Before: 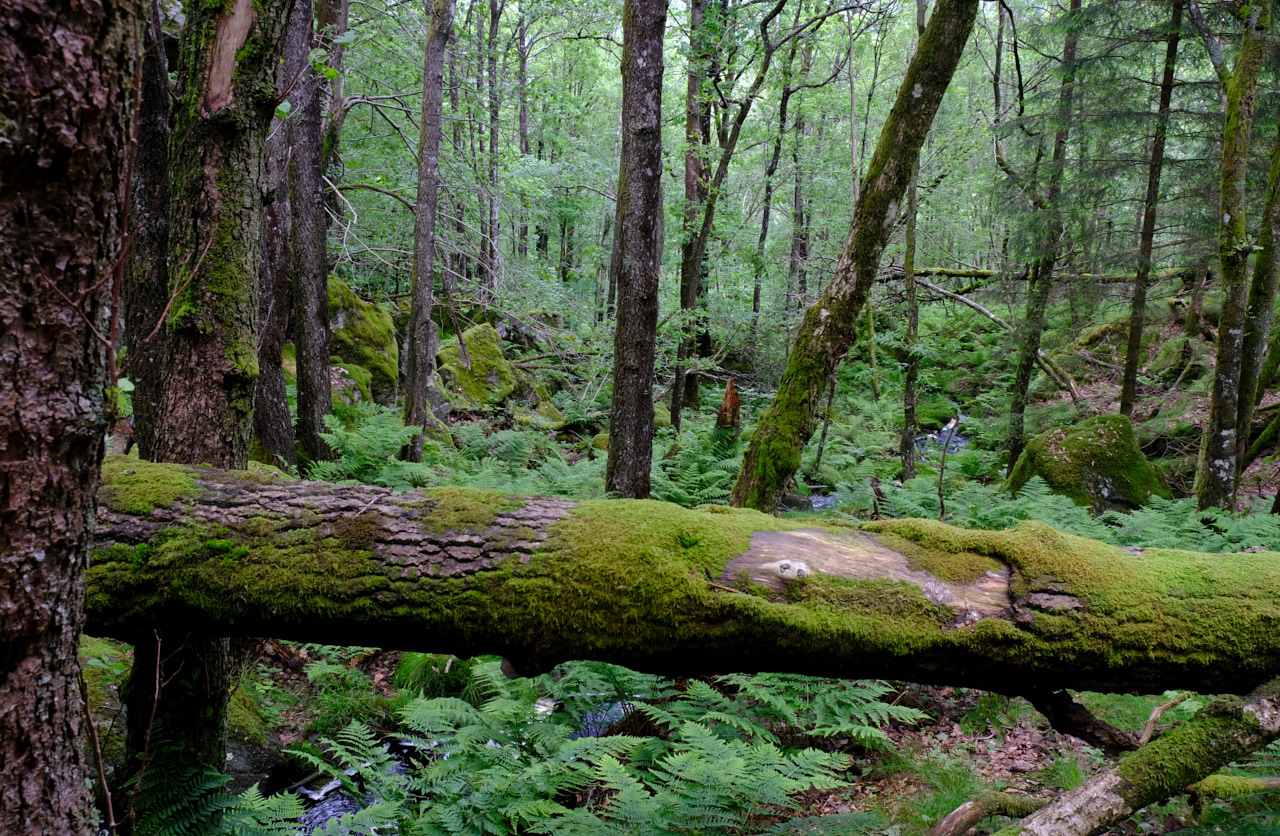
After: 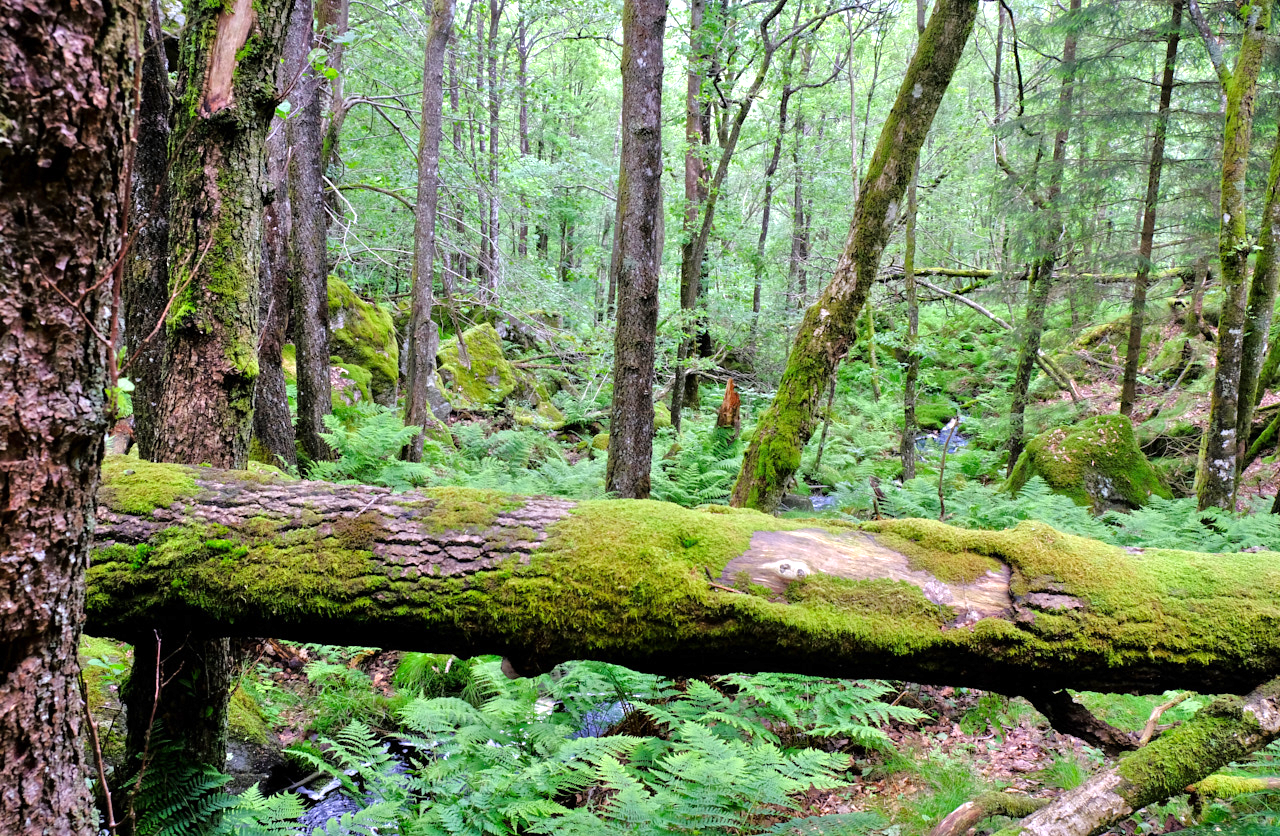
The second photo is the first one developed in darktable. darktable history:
tone equalizer: -7 EV 0.15 EV, -6 EV 0.6 EV, -5 EV 1.15 EV, -4 EV 1.33 EV, -3 EV 1.15 EV, -2 EV 0.6 EV, -1 EV 0.15 EV, mask exposure compensation -0.5 EV
exposure: exposure 0.722 EV, compensate highlight preservation false
